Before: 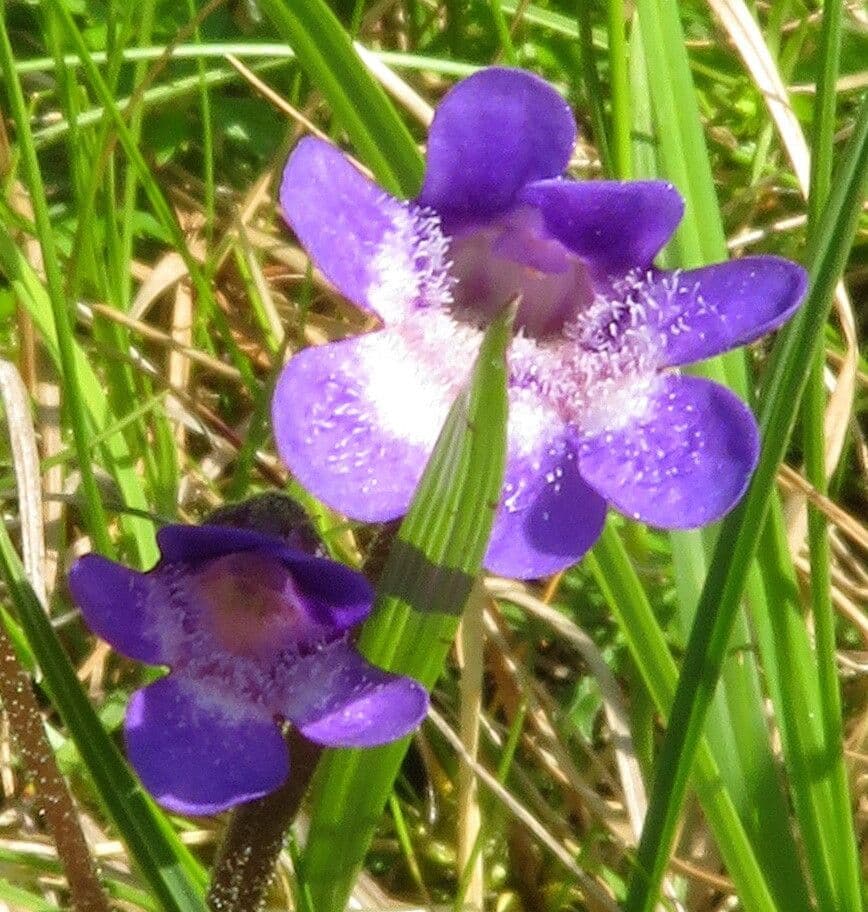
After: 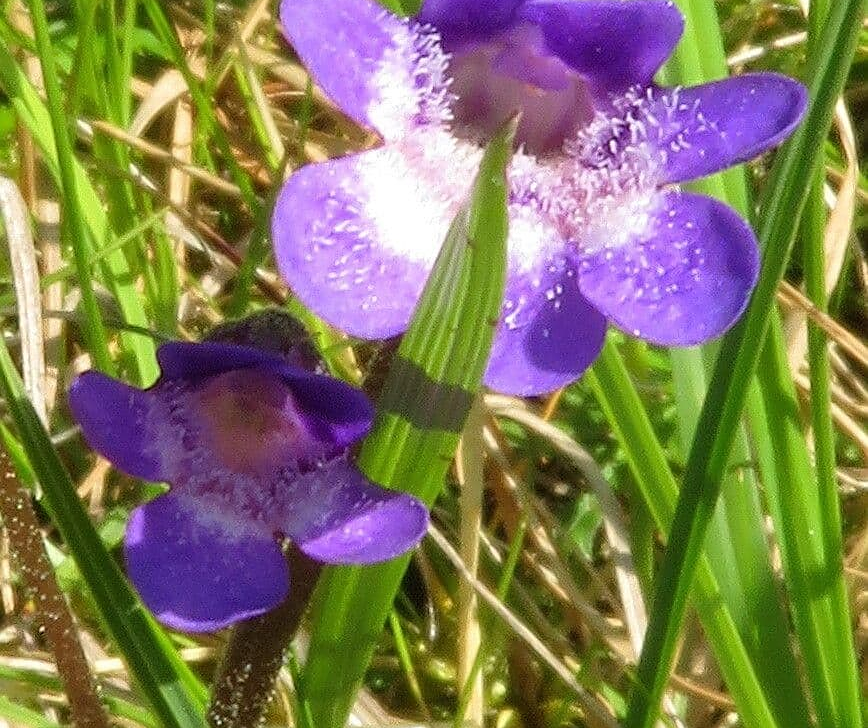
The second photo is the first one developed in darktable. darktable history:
crop and rotate: top 20.111%
sharpen: radius 0.973, amount 0.602
